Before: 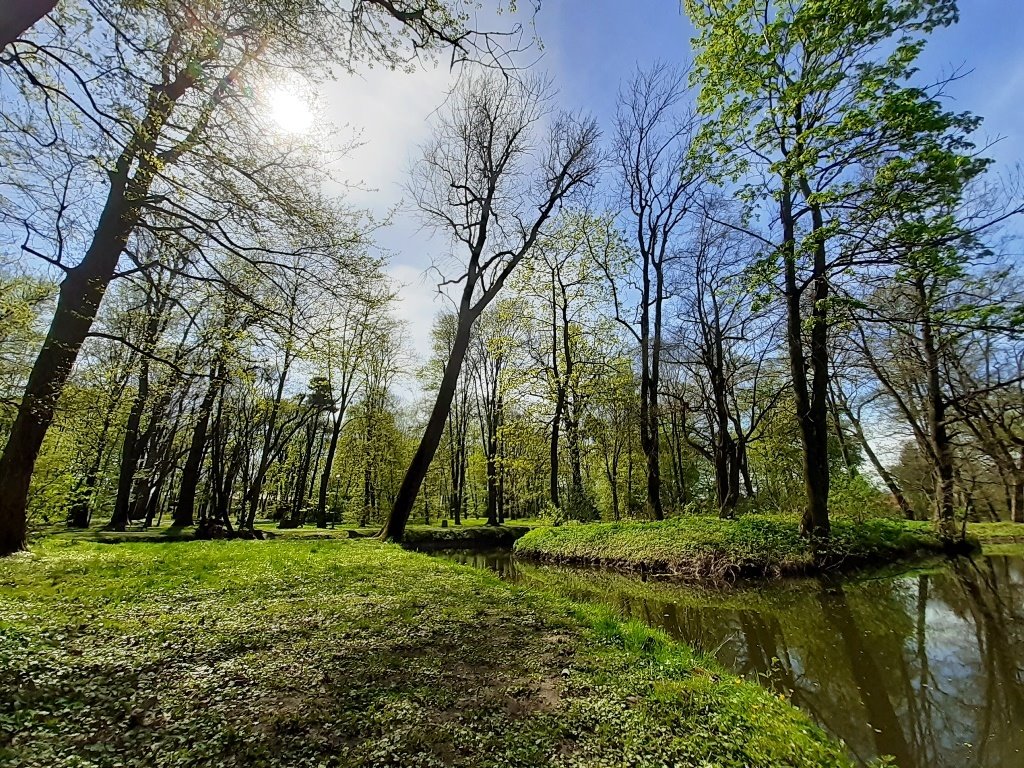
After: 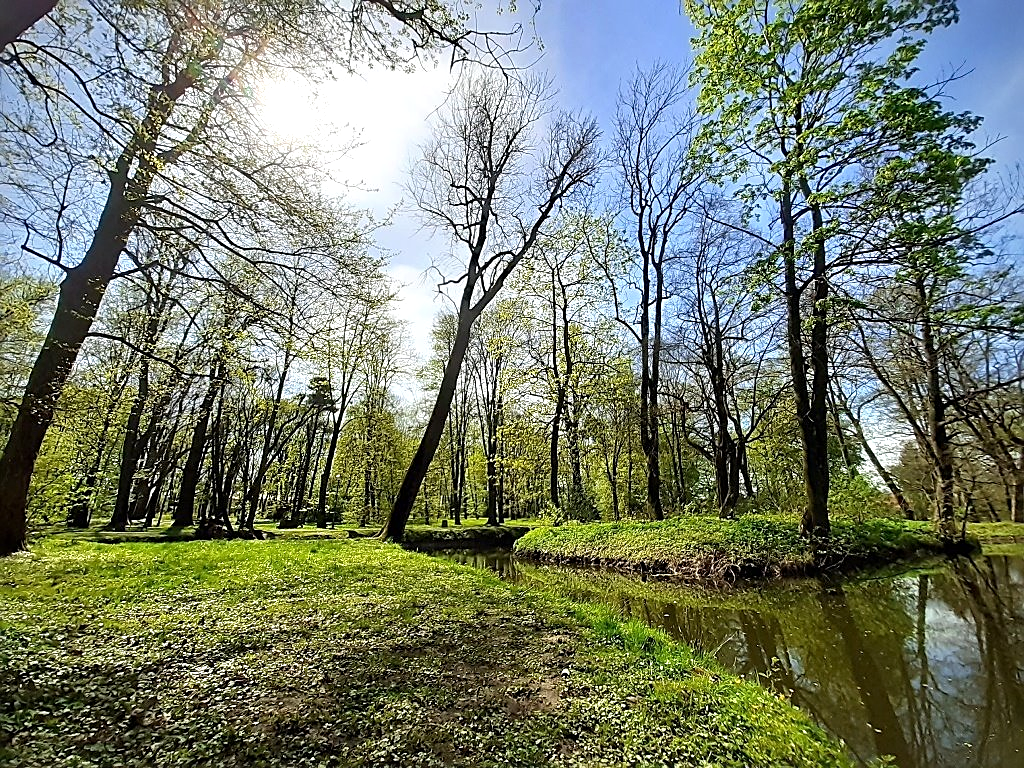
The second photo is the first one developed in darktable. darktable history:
vignetting: saturation -0.02
exposure: exposure 0.475 EV, compensate exposure bias true, compensate highlight preservation false
sharpen: on, module defaults
